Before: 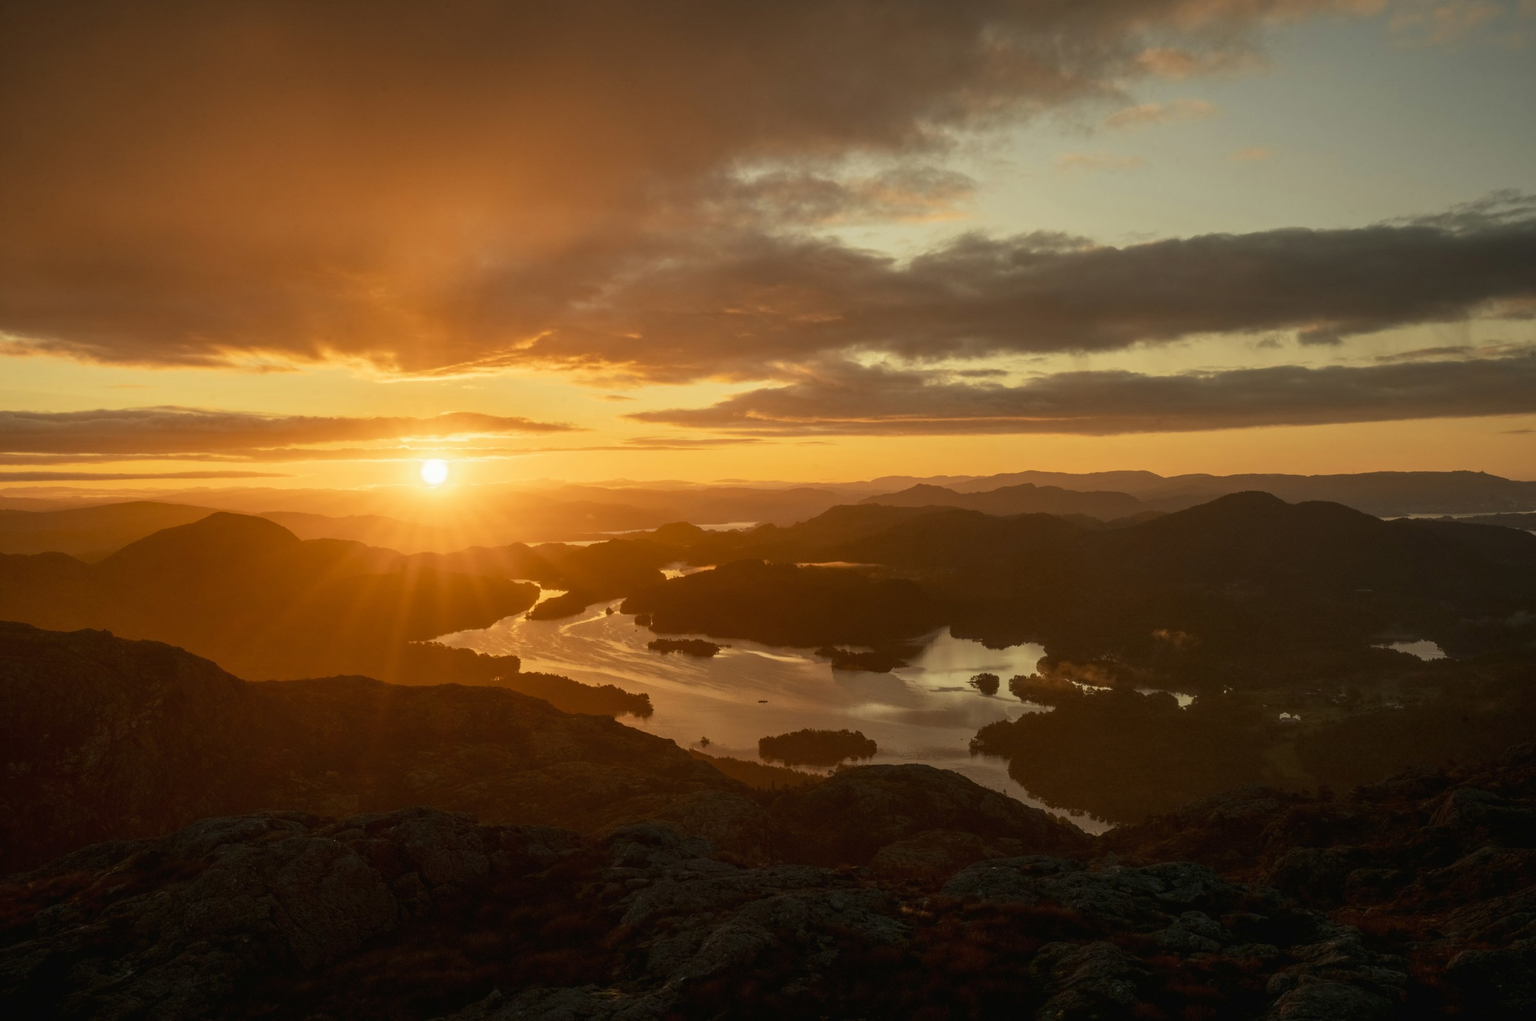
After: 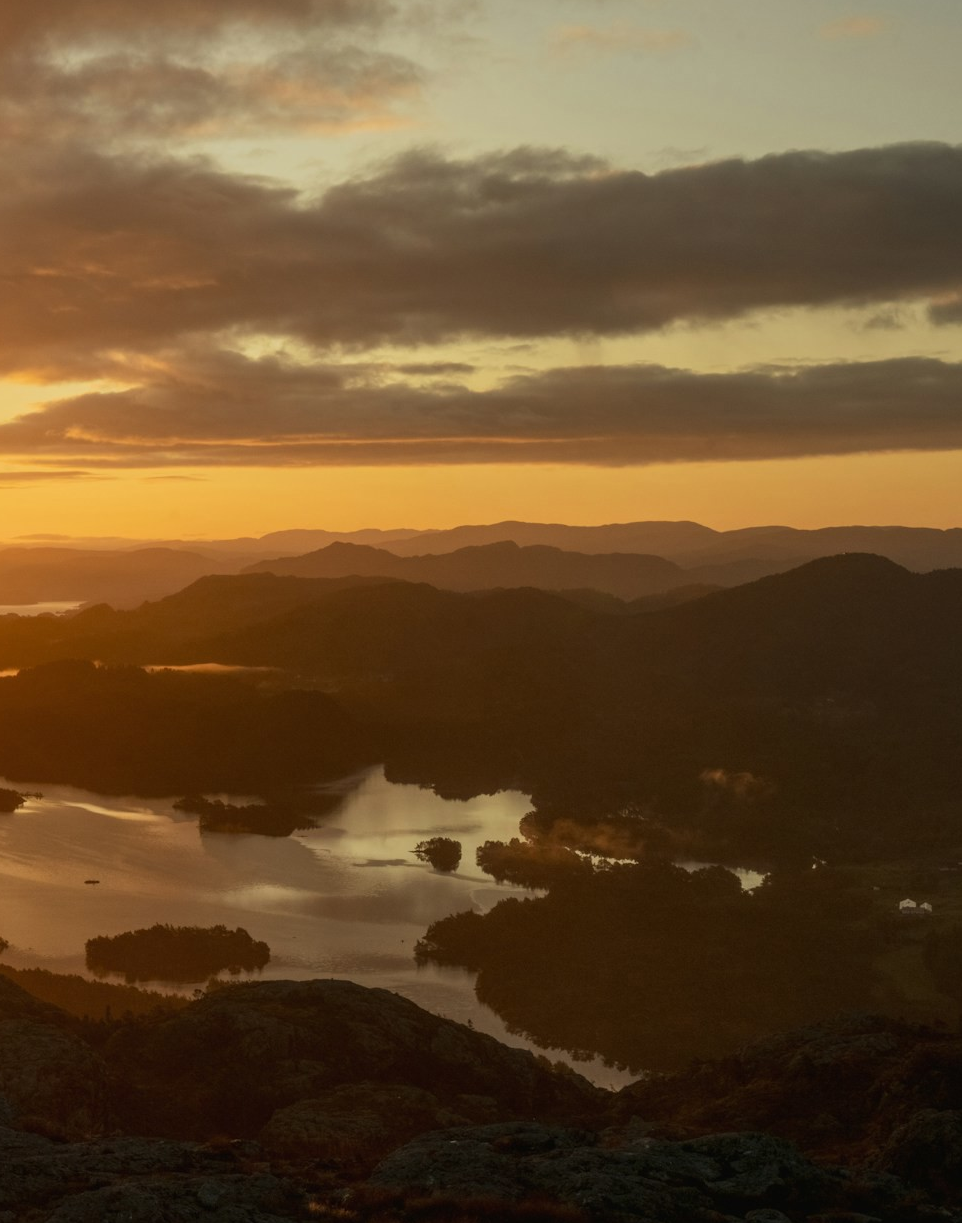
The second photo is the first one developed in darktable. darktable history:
crop: left 45.847%, top 13.459%, right 14.053%, bottom 9.852%
